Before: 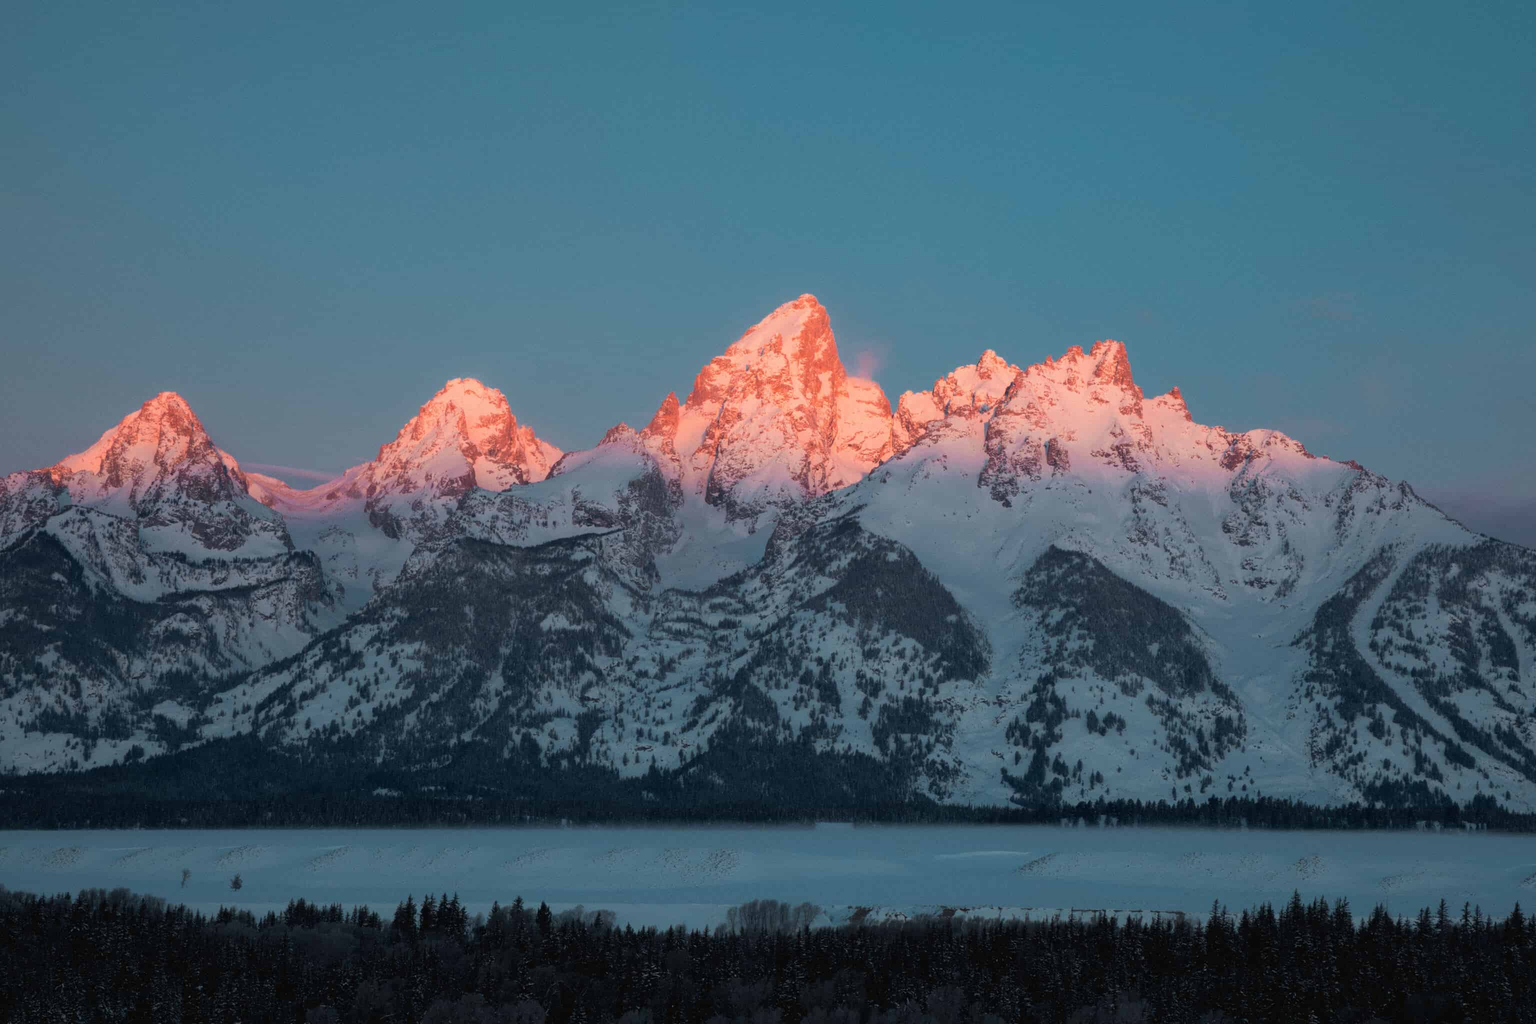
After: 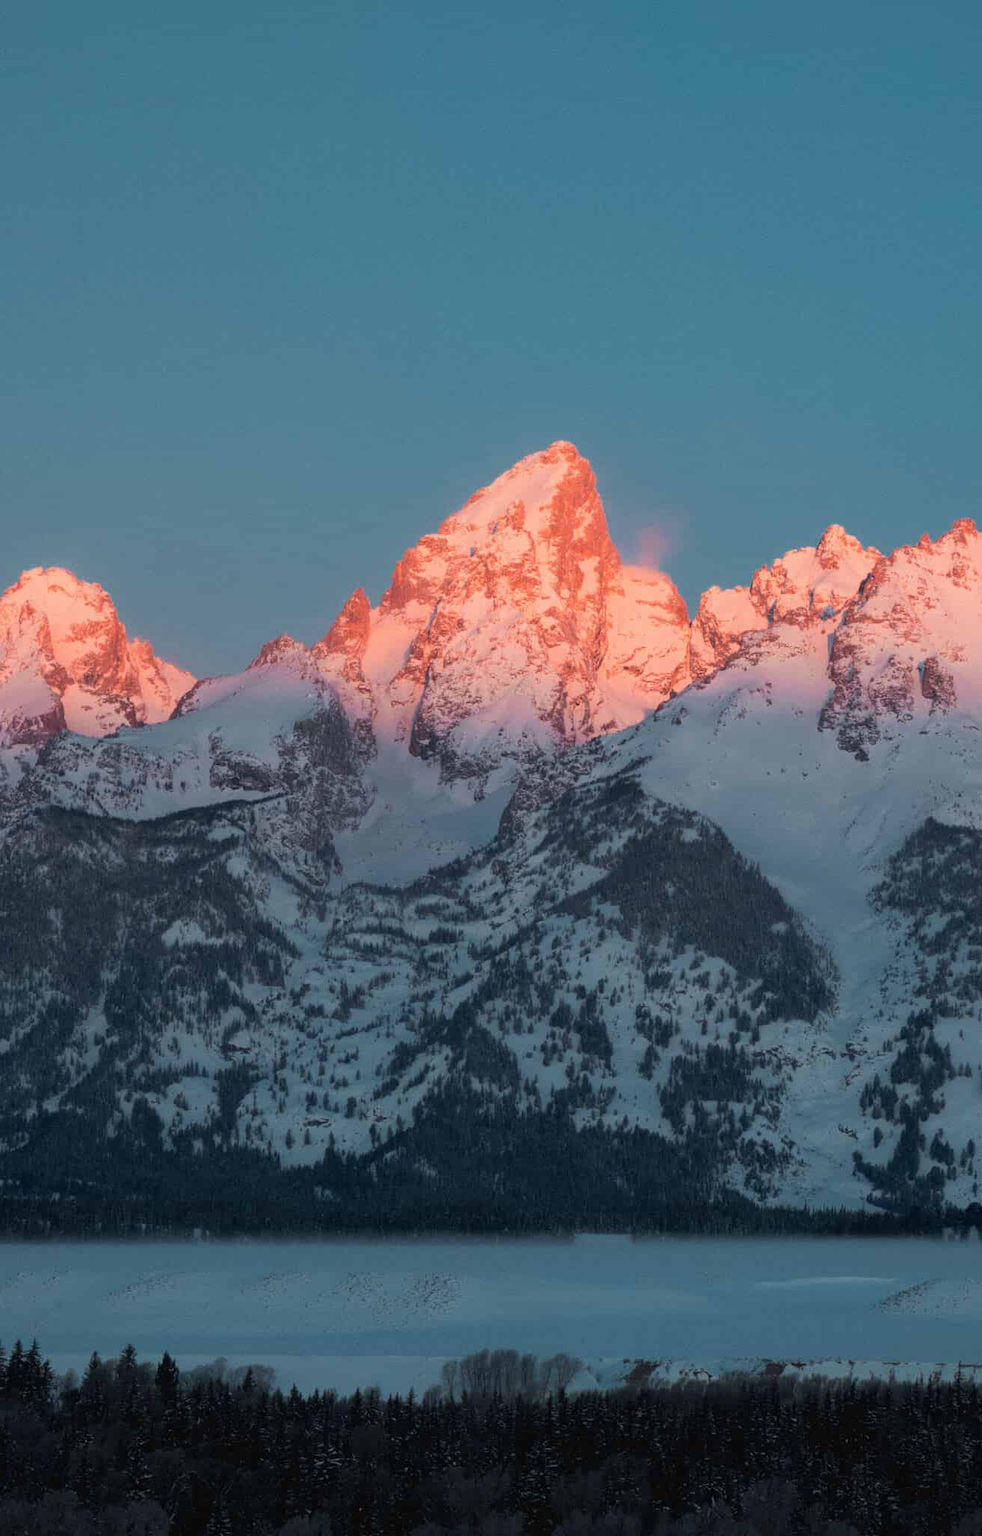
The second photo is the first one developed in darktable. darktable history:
crop: left 28.178%, right 29.163%
